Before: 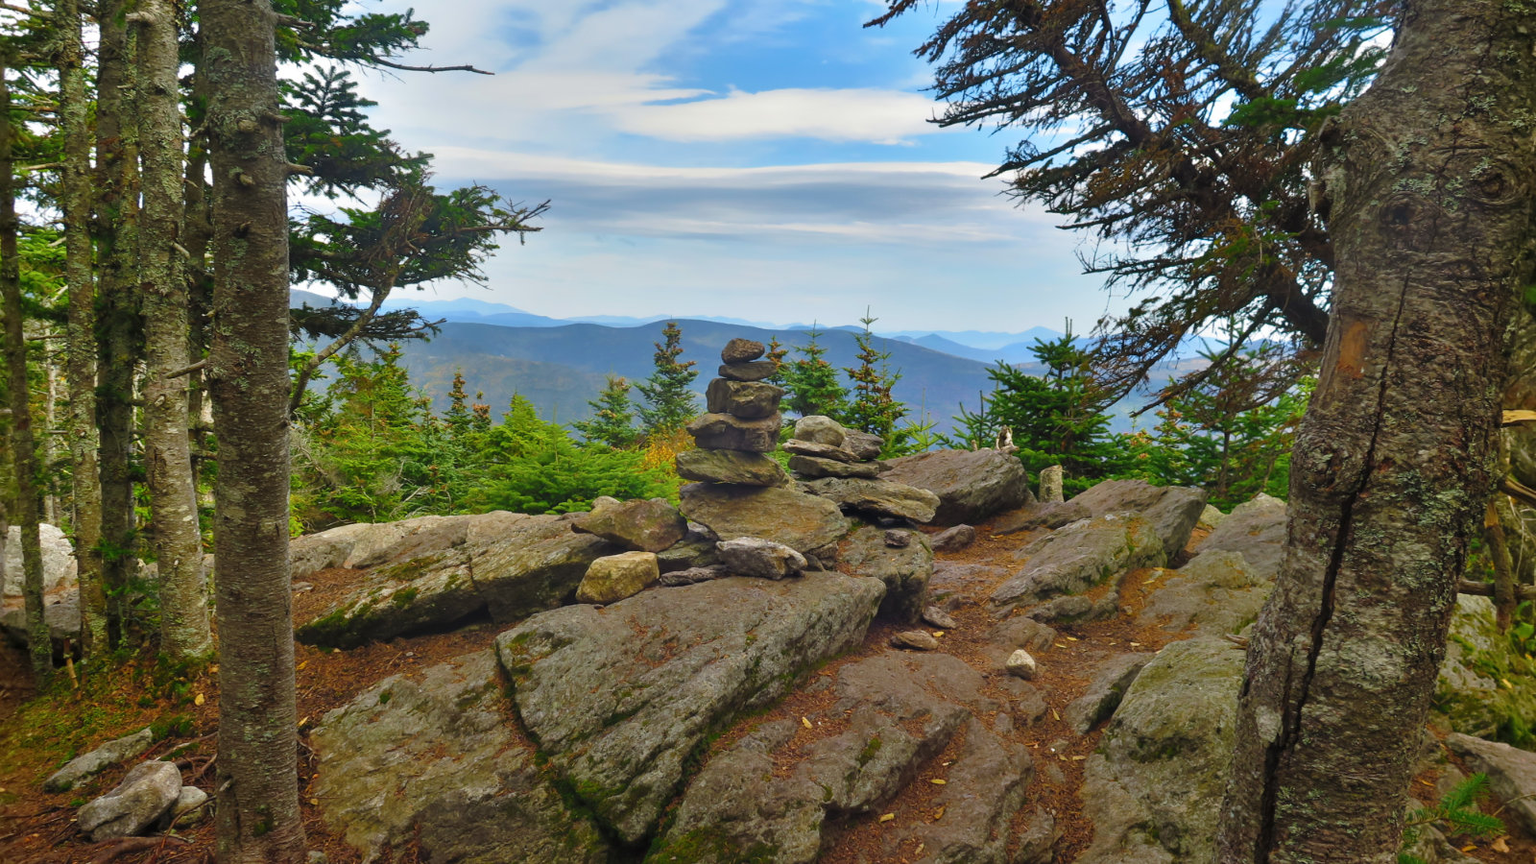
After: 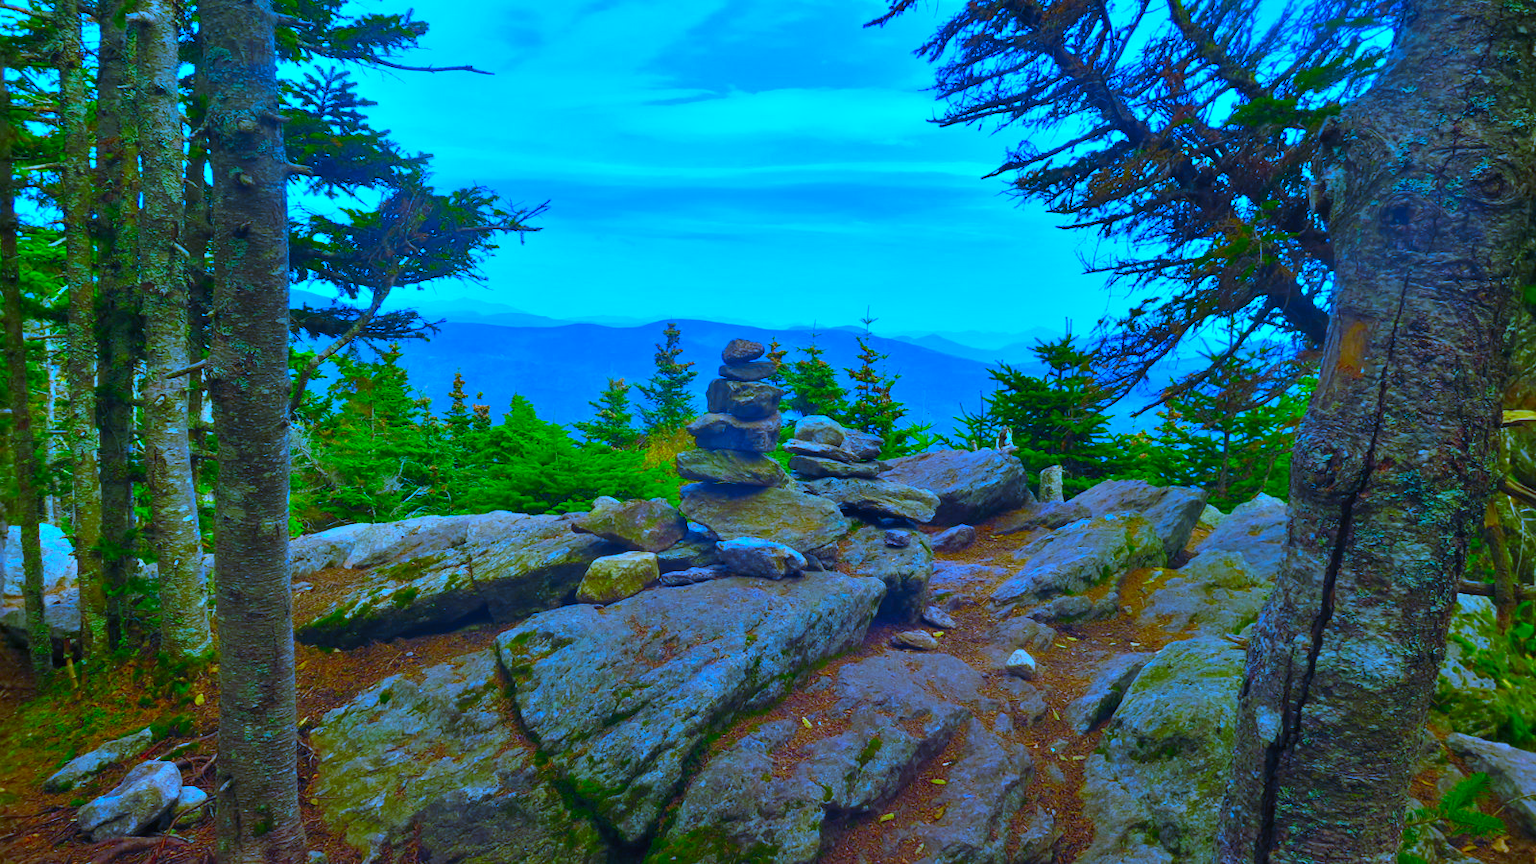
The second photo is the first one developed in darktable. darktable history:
white balance: red 0.766, blue 1.537
color correction: saturation 2.15
